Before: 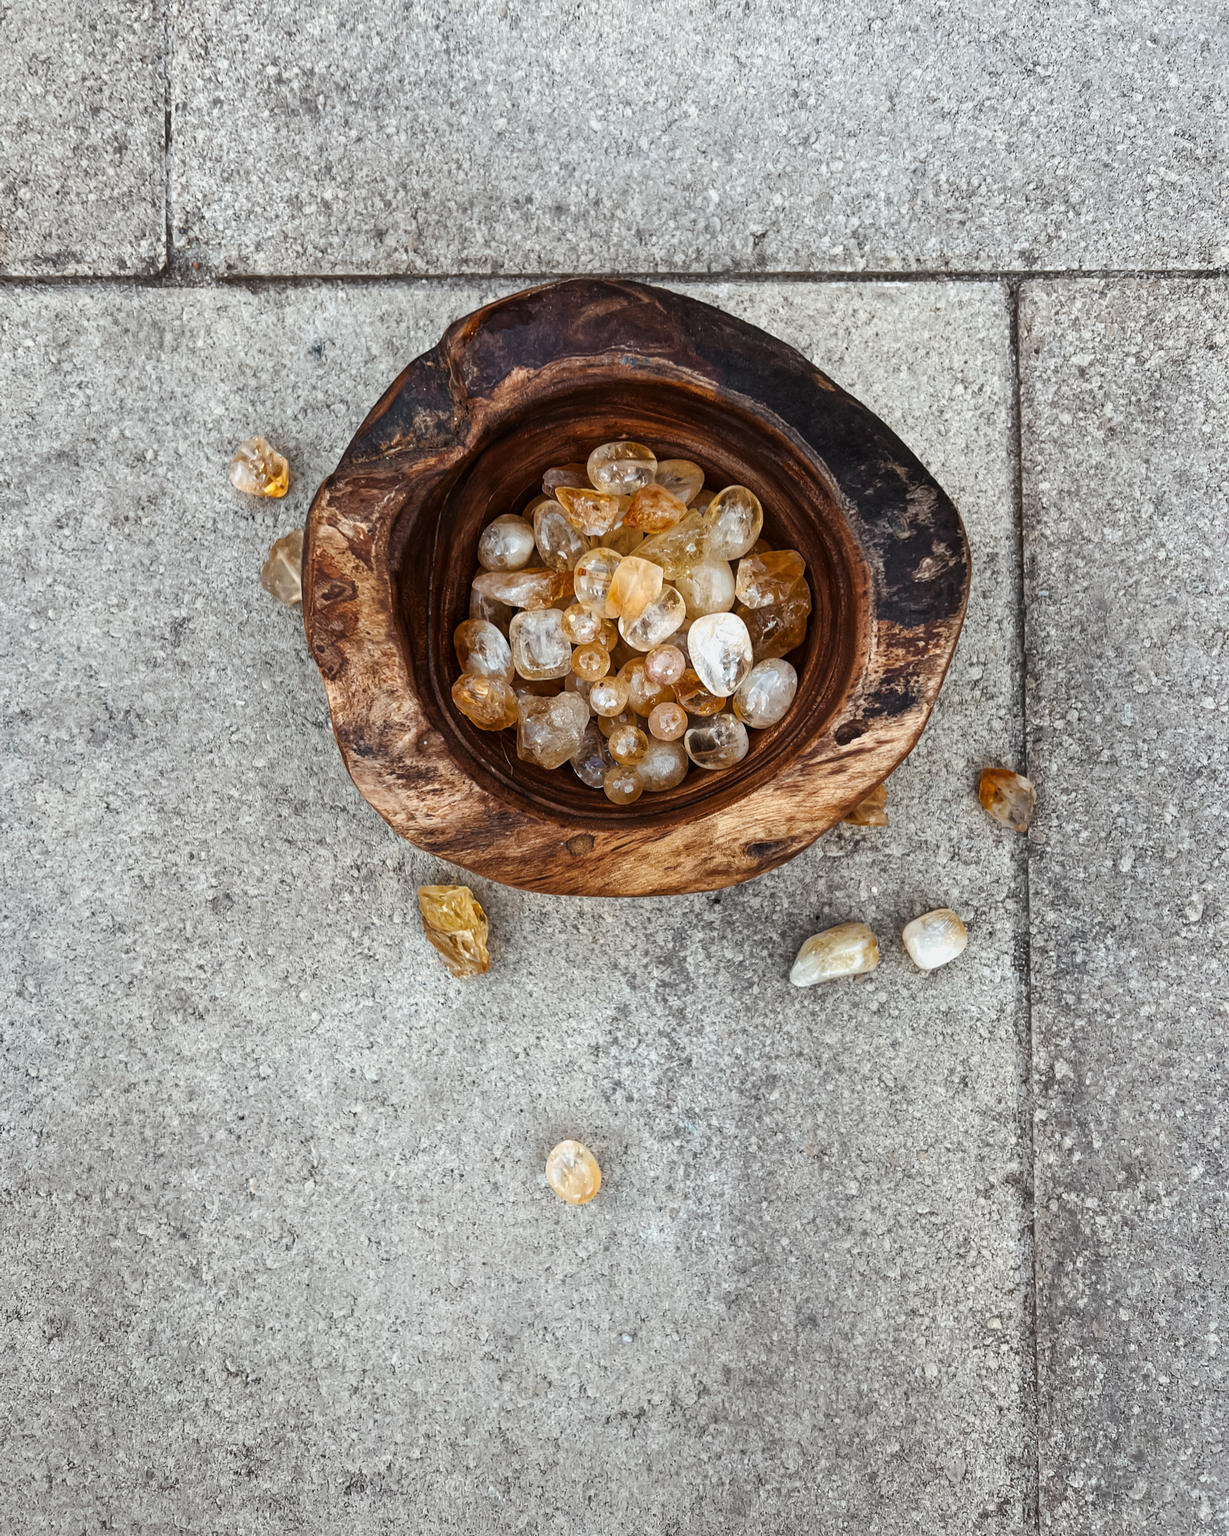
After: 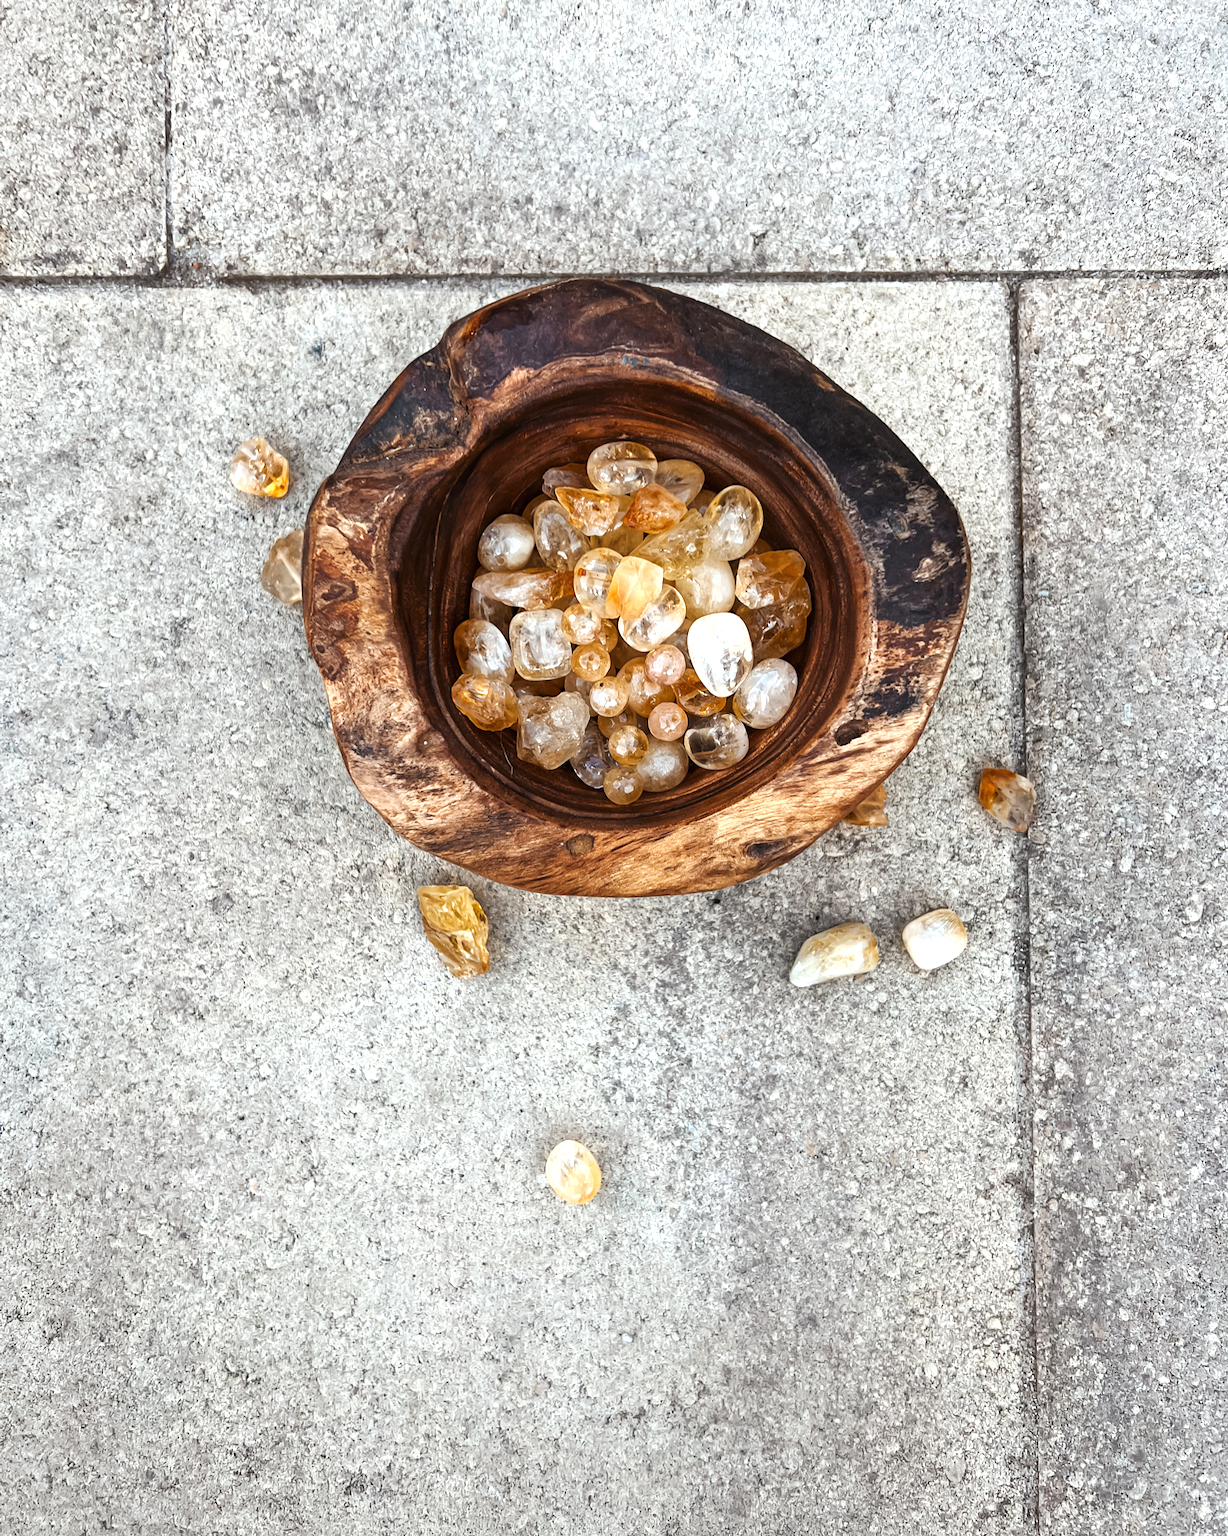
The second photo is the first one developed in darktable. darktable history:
exposure: black level correction 0, exposure 0.598 EV, compensate highlight preservation false
